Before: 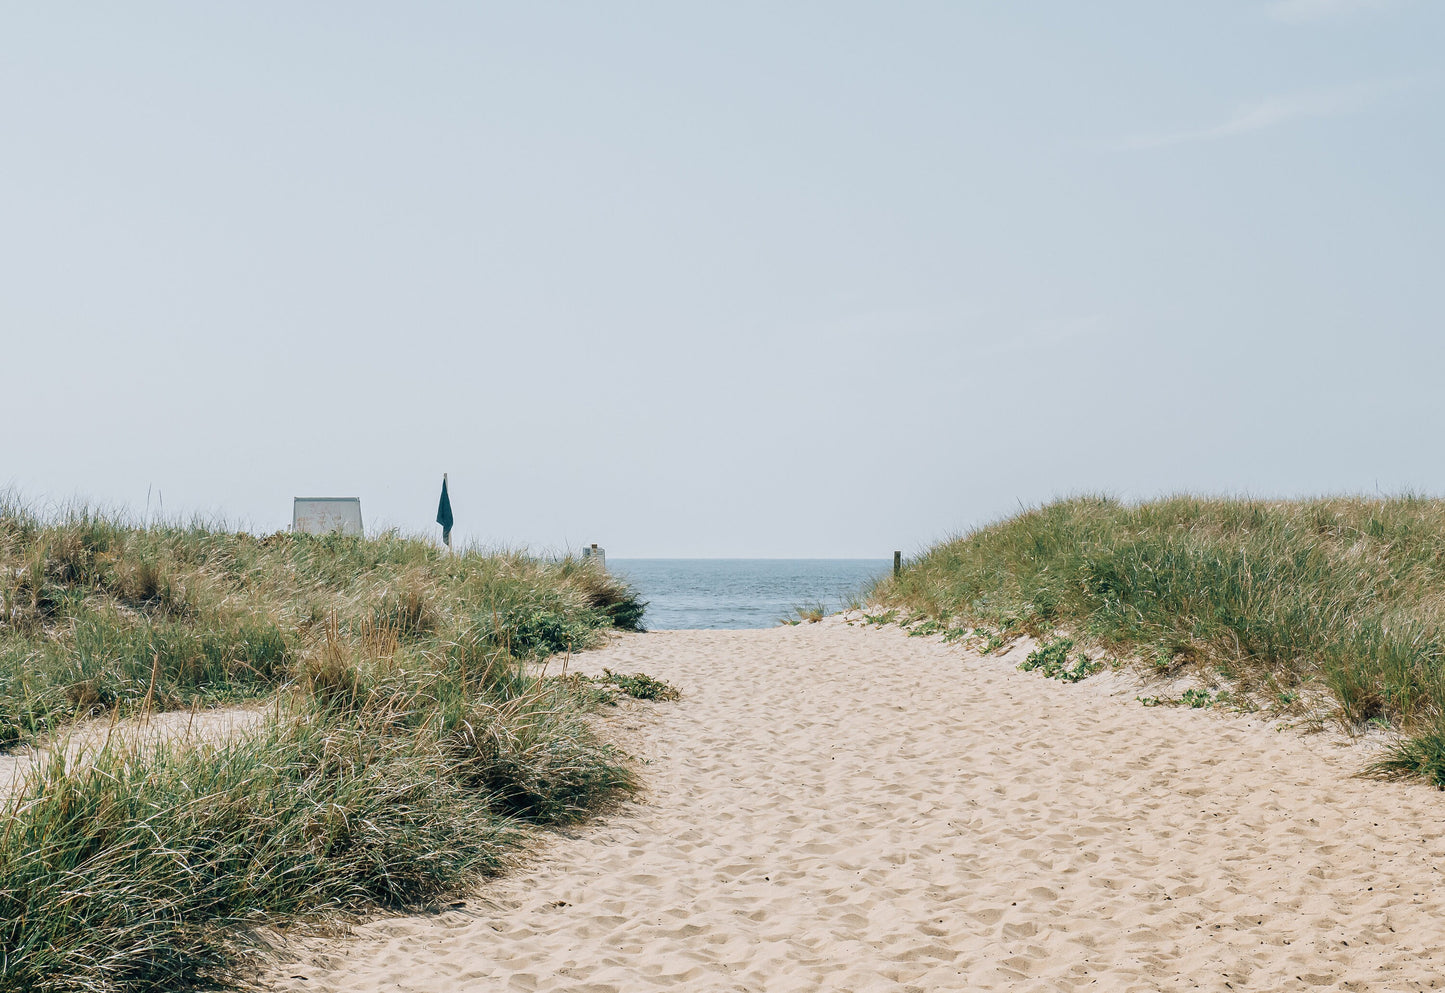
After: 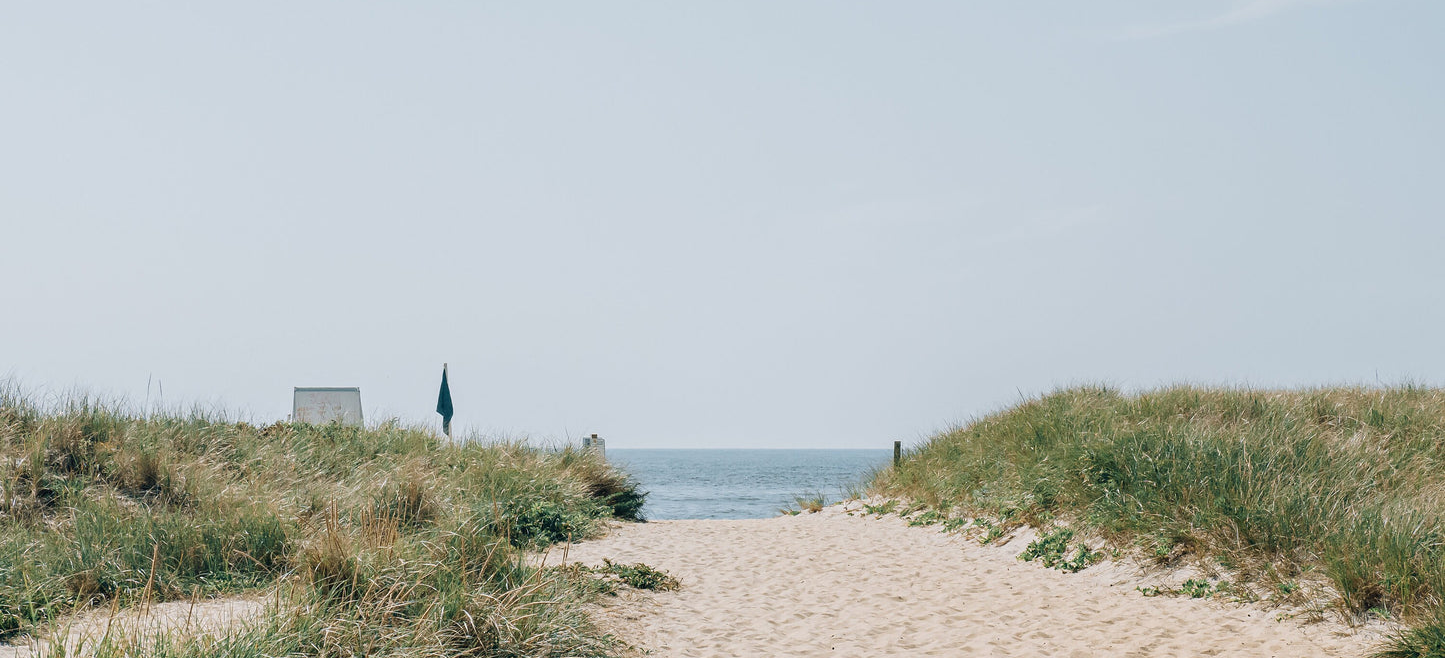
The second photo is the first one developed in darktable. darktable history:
sharpen: radius 2.859, amount 0.872, threshold 47.14
crop: top 11.15%, bottom 22.573%
